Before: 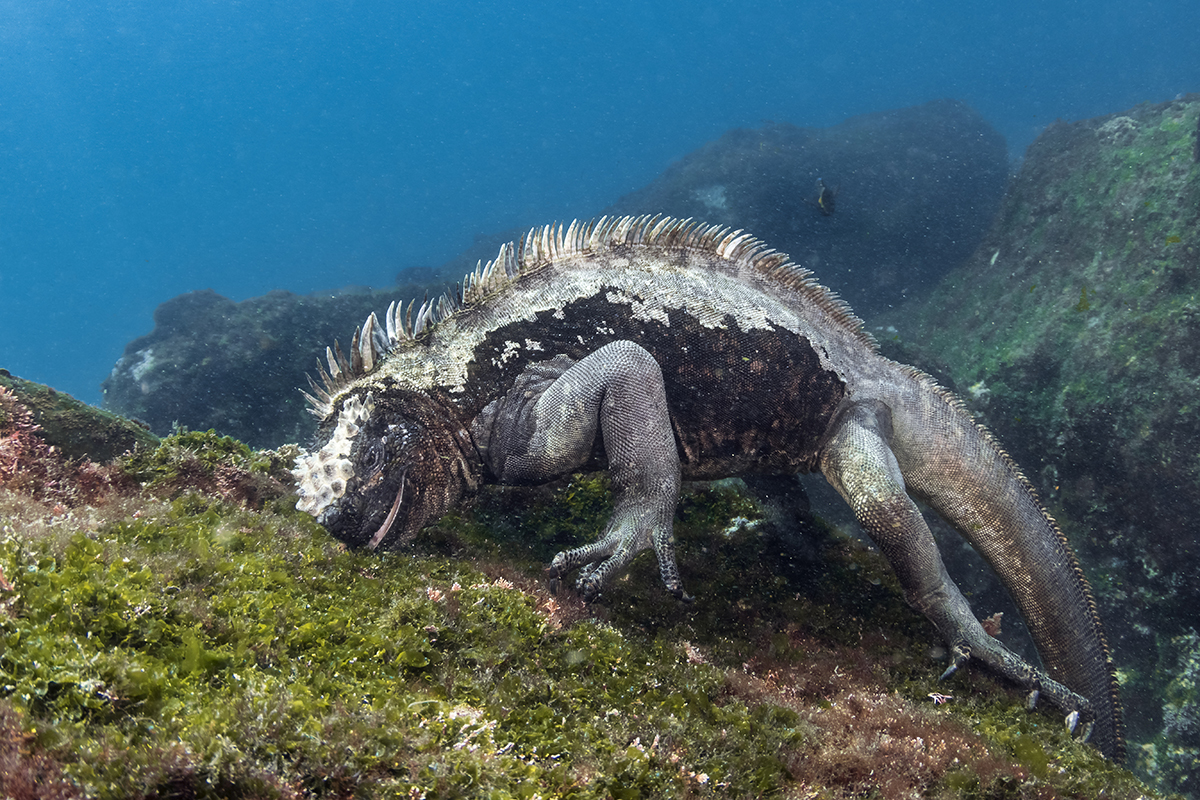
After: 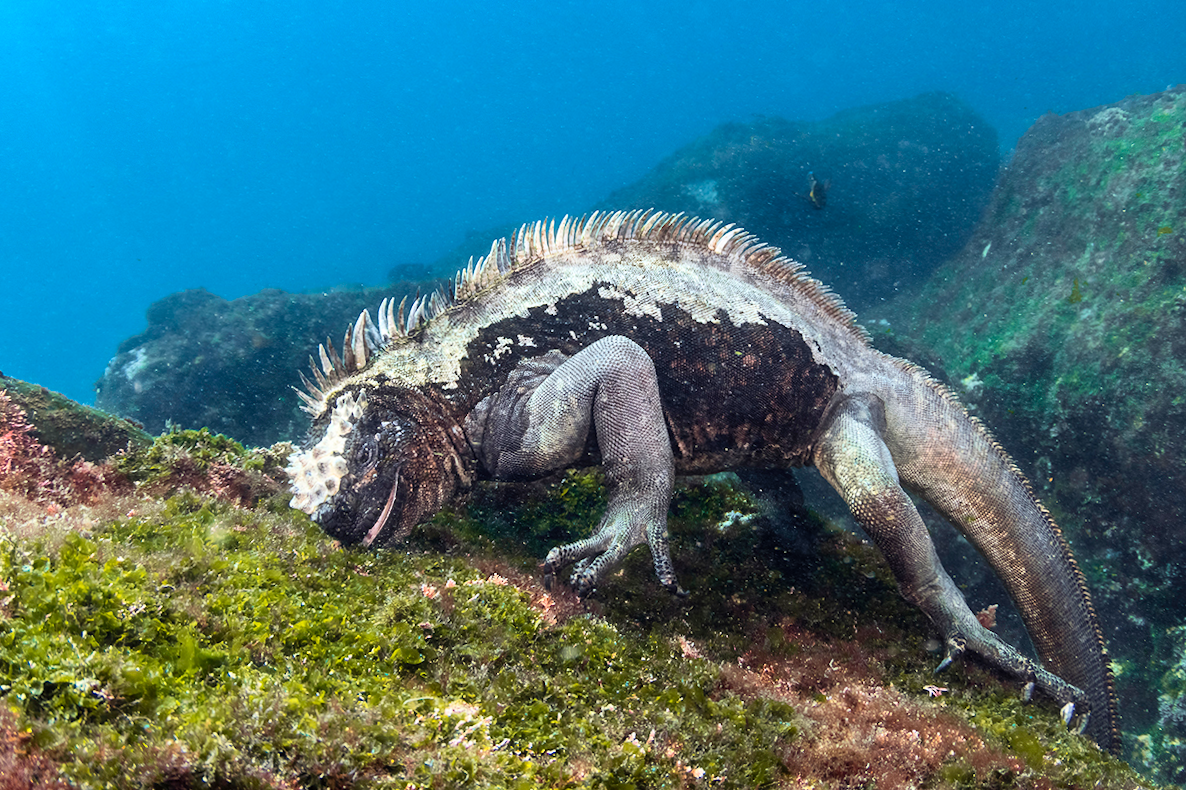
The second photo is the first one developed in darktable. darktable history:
contrast brightness saturation: contrast 0.2, brightness 0.16, saturation 0.22
rotate and perspective: rotation -0.45°, automatic cropping original format, crop left 0.008, crop right 0.992, crop top 0.012, crop bottom 0.988
